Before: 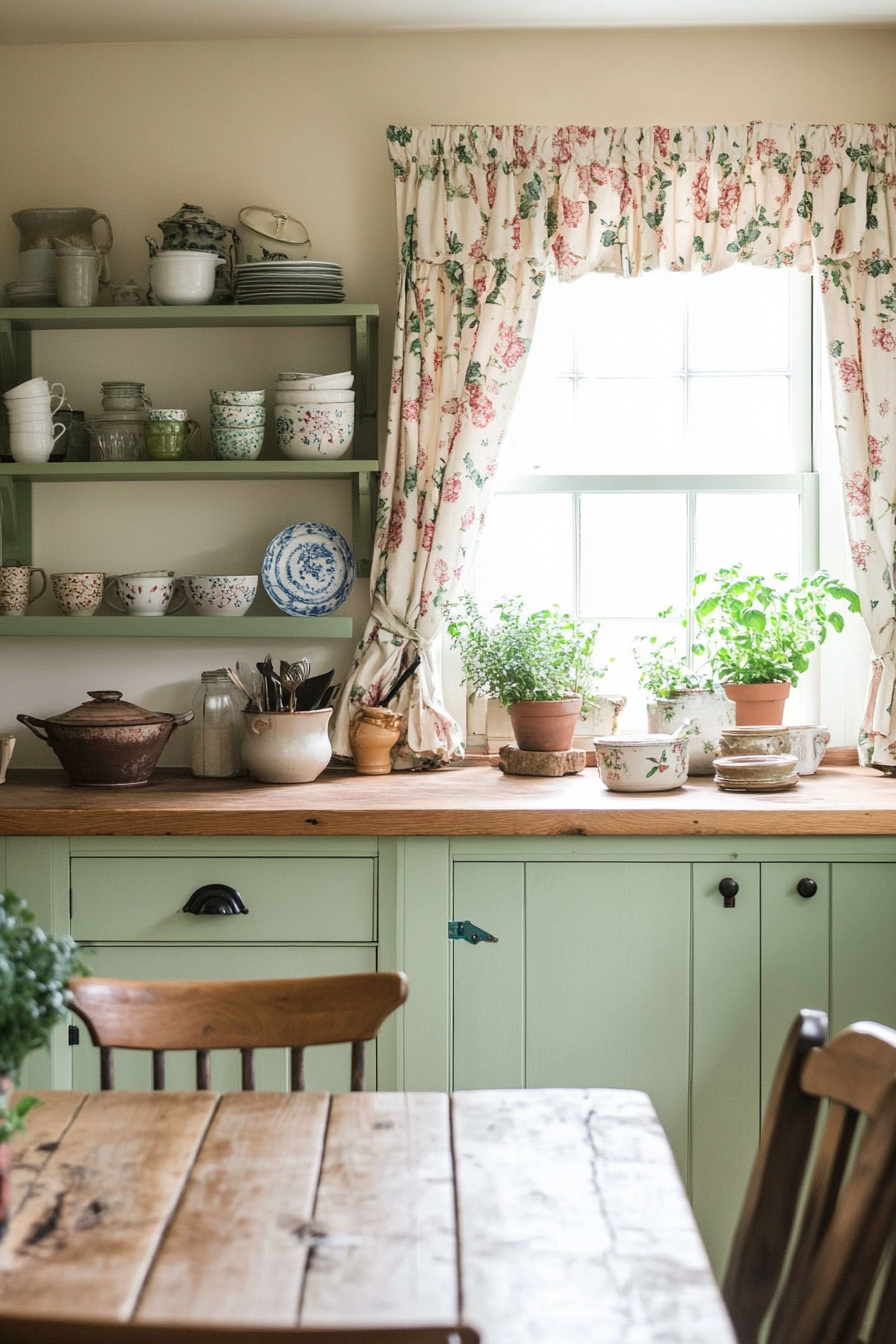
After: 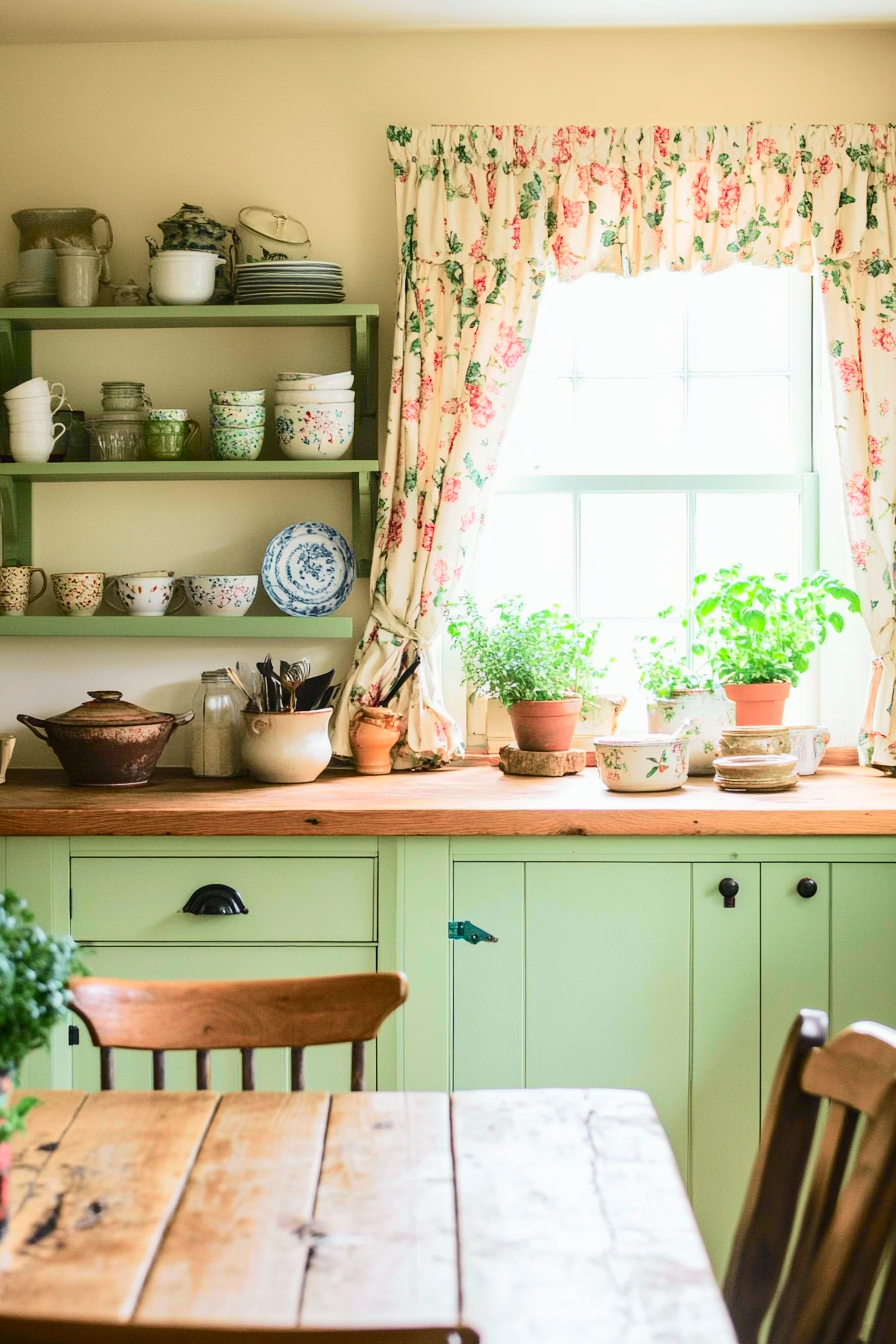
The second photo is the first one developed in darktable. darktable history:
exposure: black level correction 0.001, exposure 0.5 EV, compensate exposure bias true, compensate highlight preservation false
tone curve: curves: ch0 [(0, 0.018) (0.036, 0.038) (0.15, 0.131) (0.27, 0.247) (0.503, 0.556) (0.763, 0.785) (1, 0.919)]; ch1 [(0, 0) (0.203, 0.158) (0.333, 0.283) (0.451, 0.417) (0.502, 0.5) (0.519, 0.522) (0.562, 0.588) (0.603, 0.664) (0.722, 0.813) (1, 1)]; ch2 [(0, 0) (0.29, 0.295) (0.404, 0.436) (0.497, 0.499) (0.521, 0.523) (0.561, 0.605) (0.639, 0.664) (0.712, 0.764) (1, 1)], color space Lab, independent channels, preserve colors none
